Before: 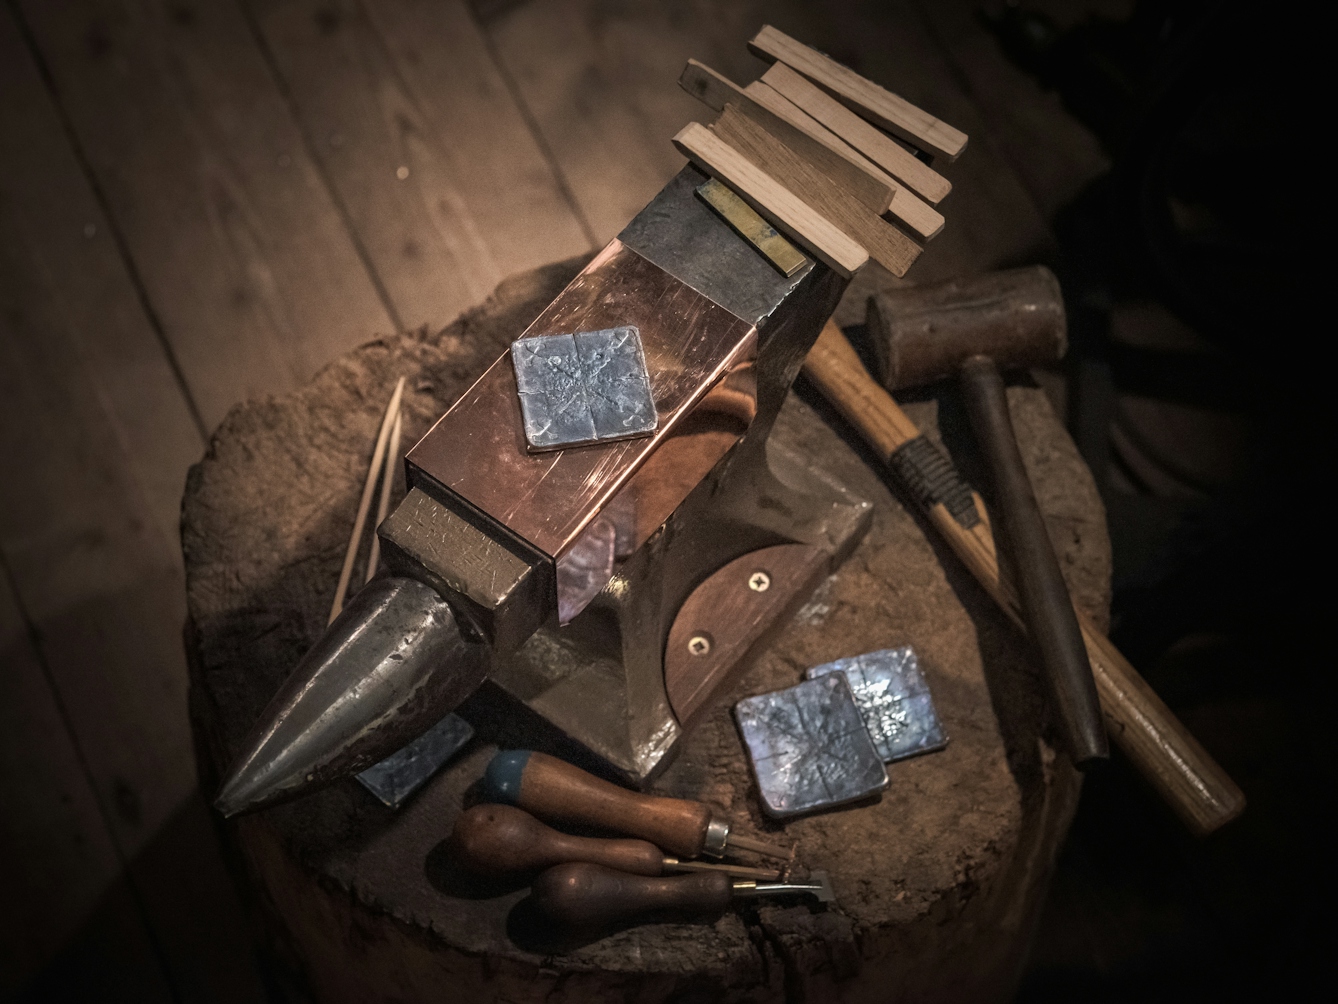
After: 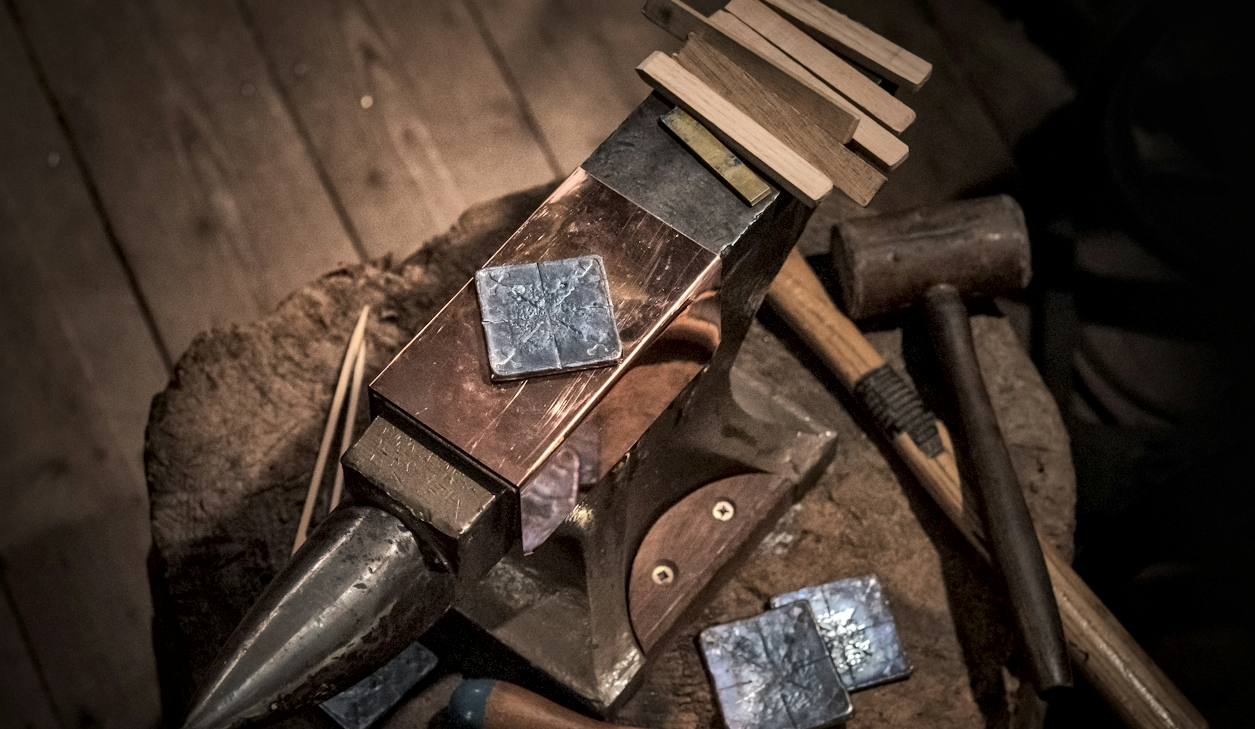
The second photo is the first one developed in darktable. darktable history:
local contrast: mode bilateral grid, contrast 19, coarseness 50, detail 171%, midtone range 0.2
crop: left 2.7%, top 7.114%, right 3.449%, bottom 20.228%
shadows and highlights: shadows 3.77, highlights -18.75, soften with gaussian
